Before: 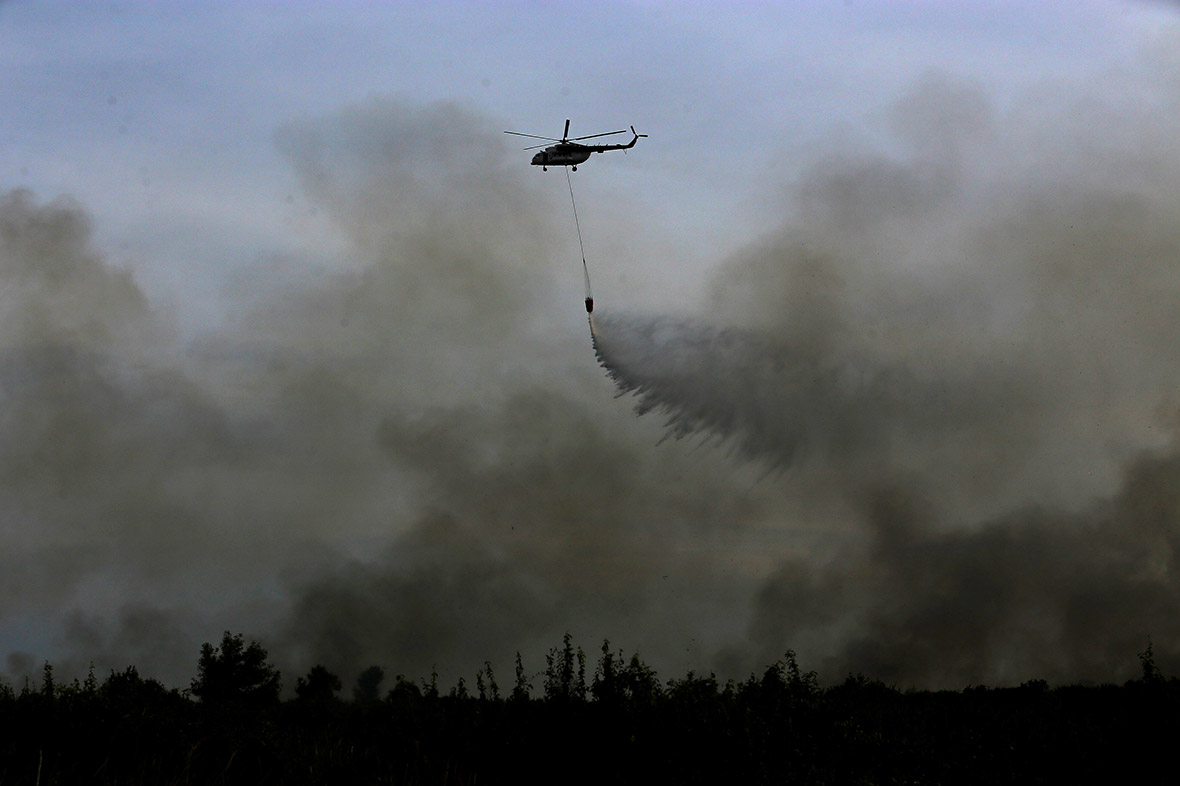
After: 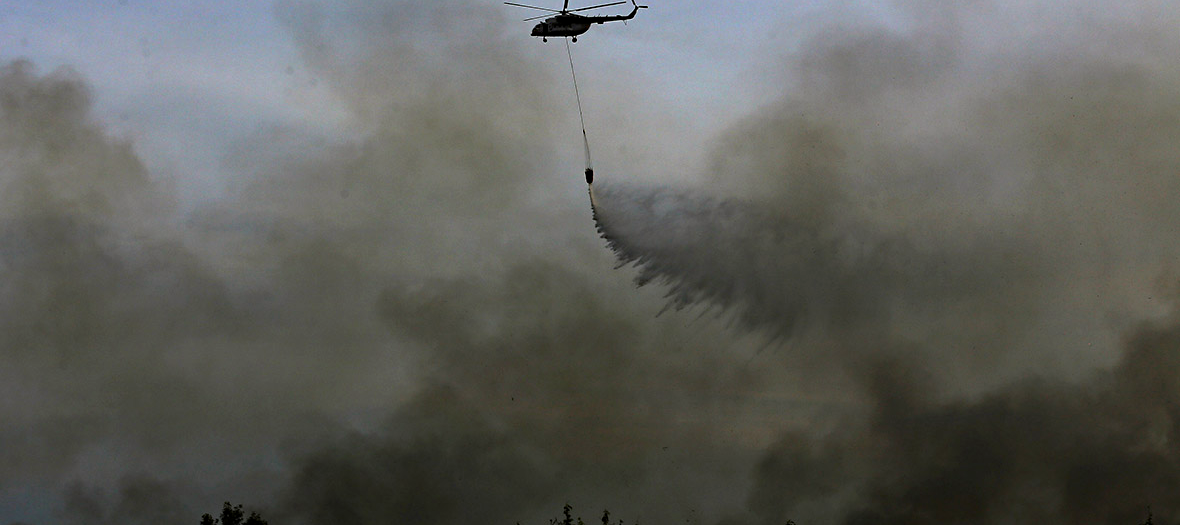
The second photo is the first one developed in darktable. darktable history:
haze removal: compatibility mode true, adaptive false
crop: top 16.431%, bottom 16.731%
